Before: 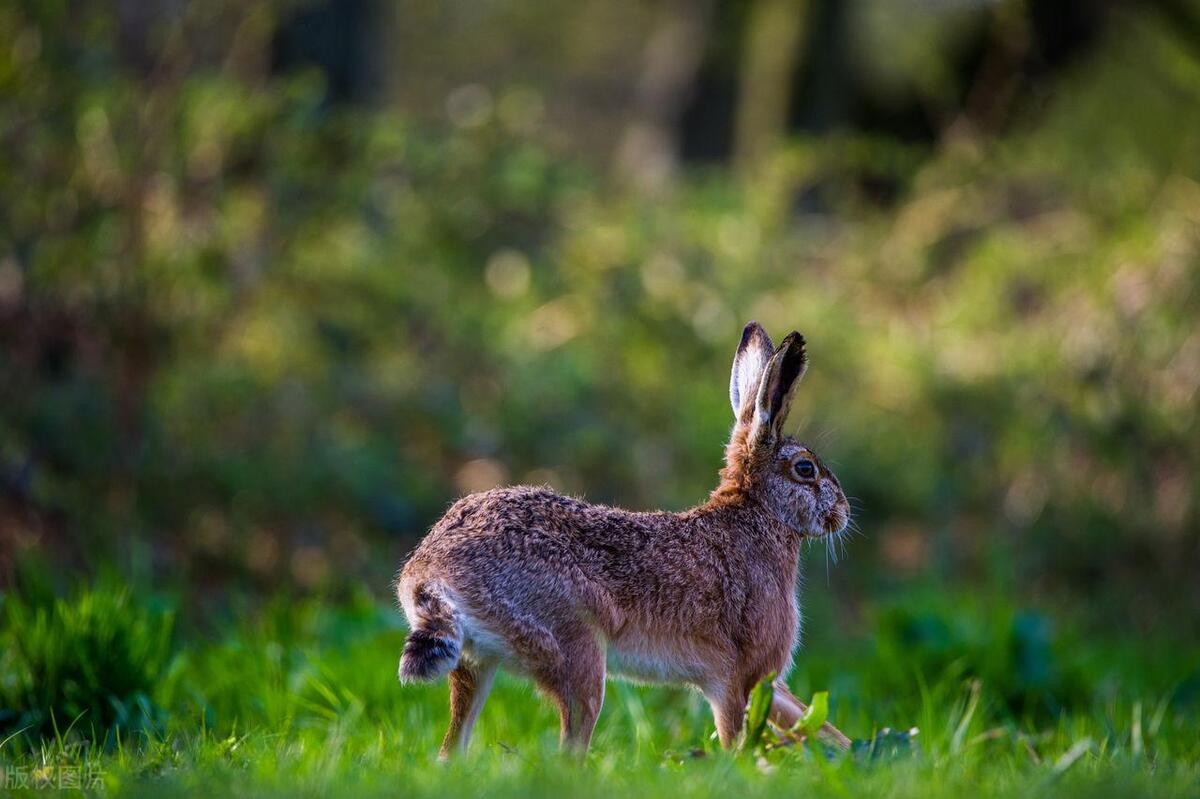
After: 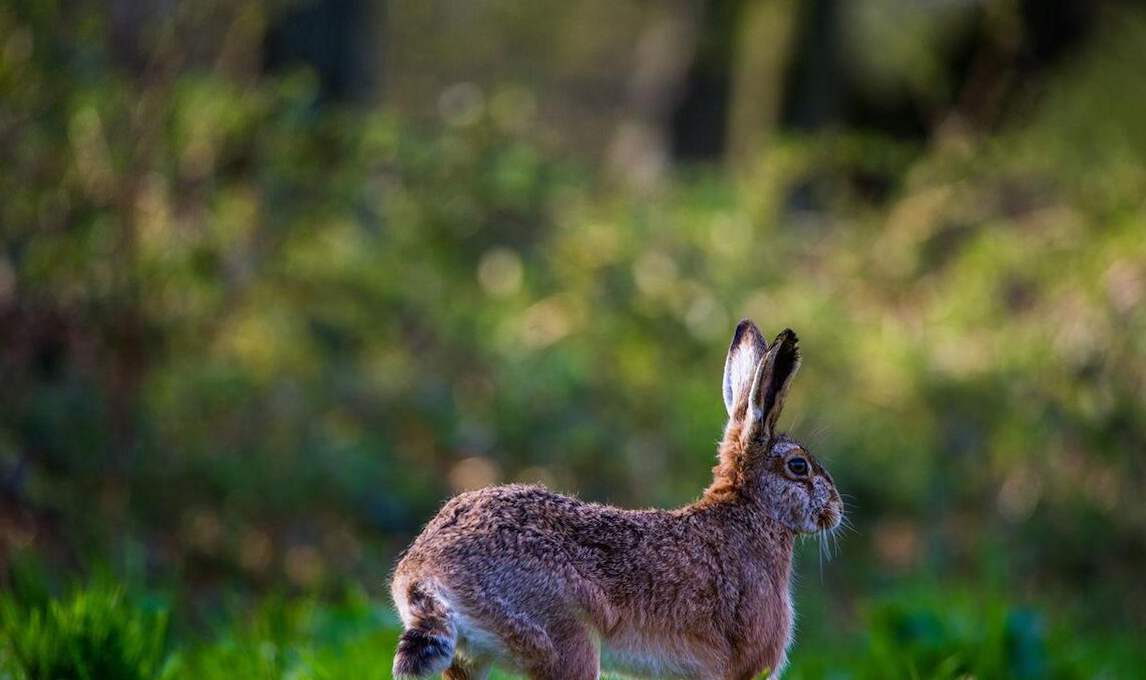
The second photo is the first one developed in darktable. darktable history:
crop and rotate: angle 0.199°, left 0.388%, right 3.552%, bottom 14.352%
